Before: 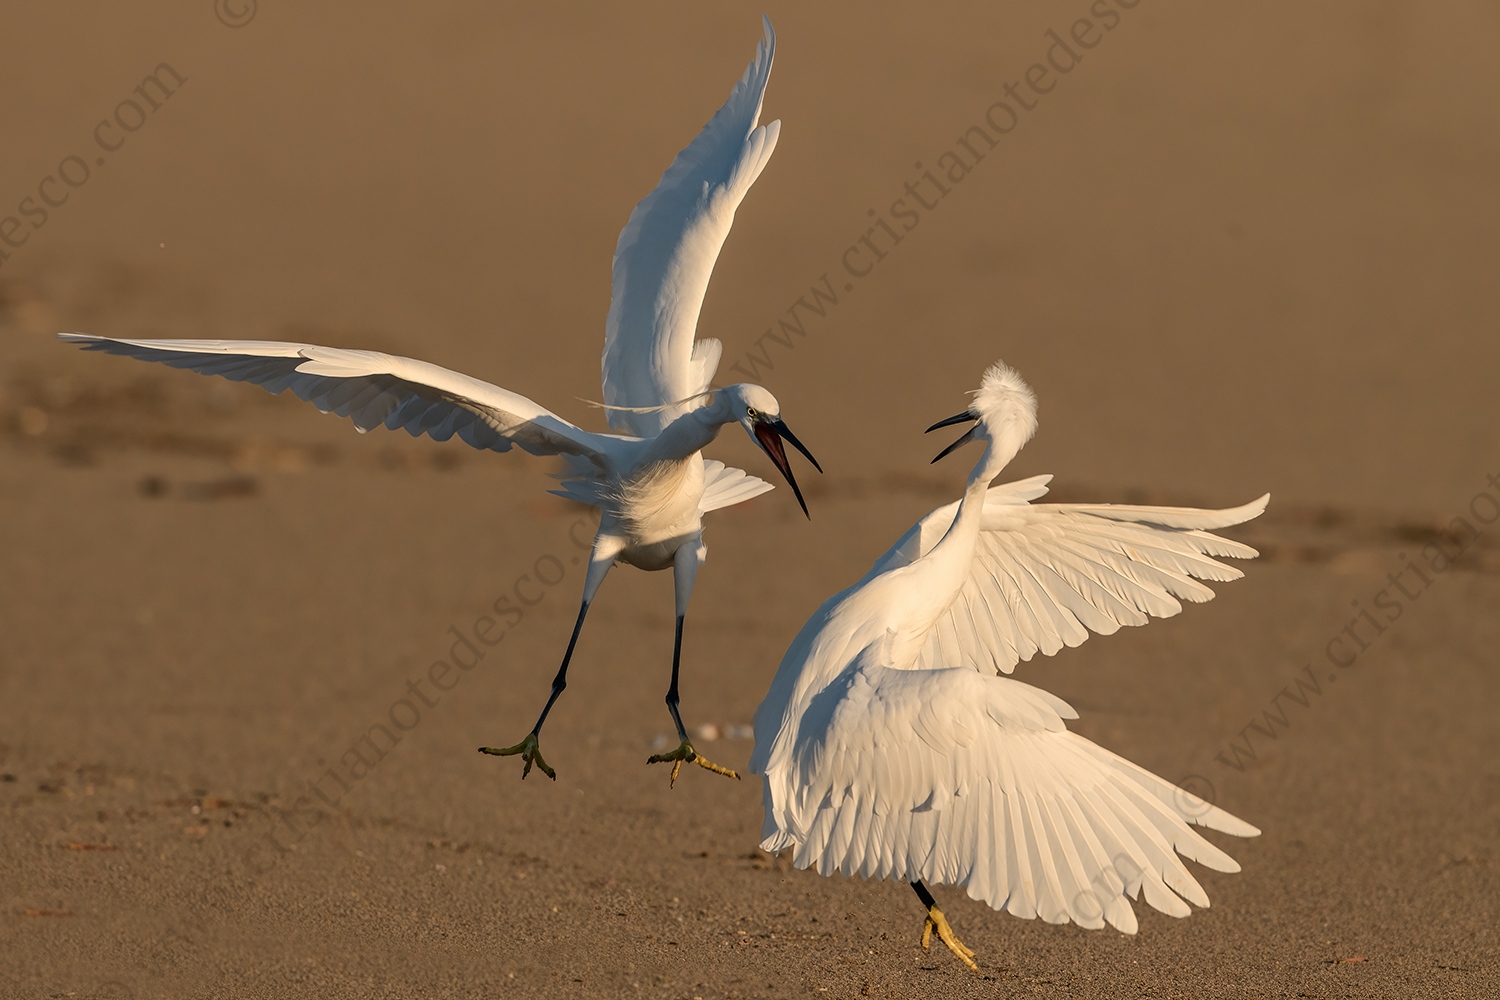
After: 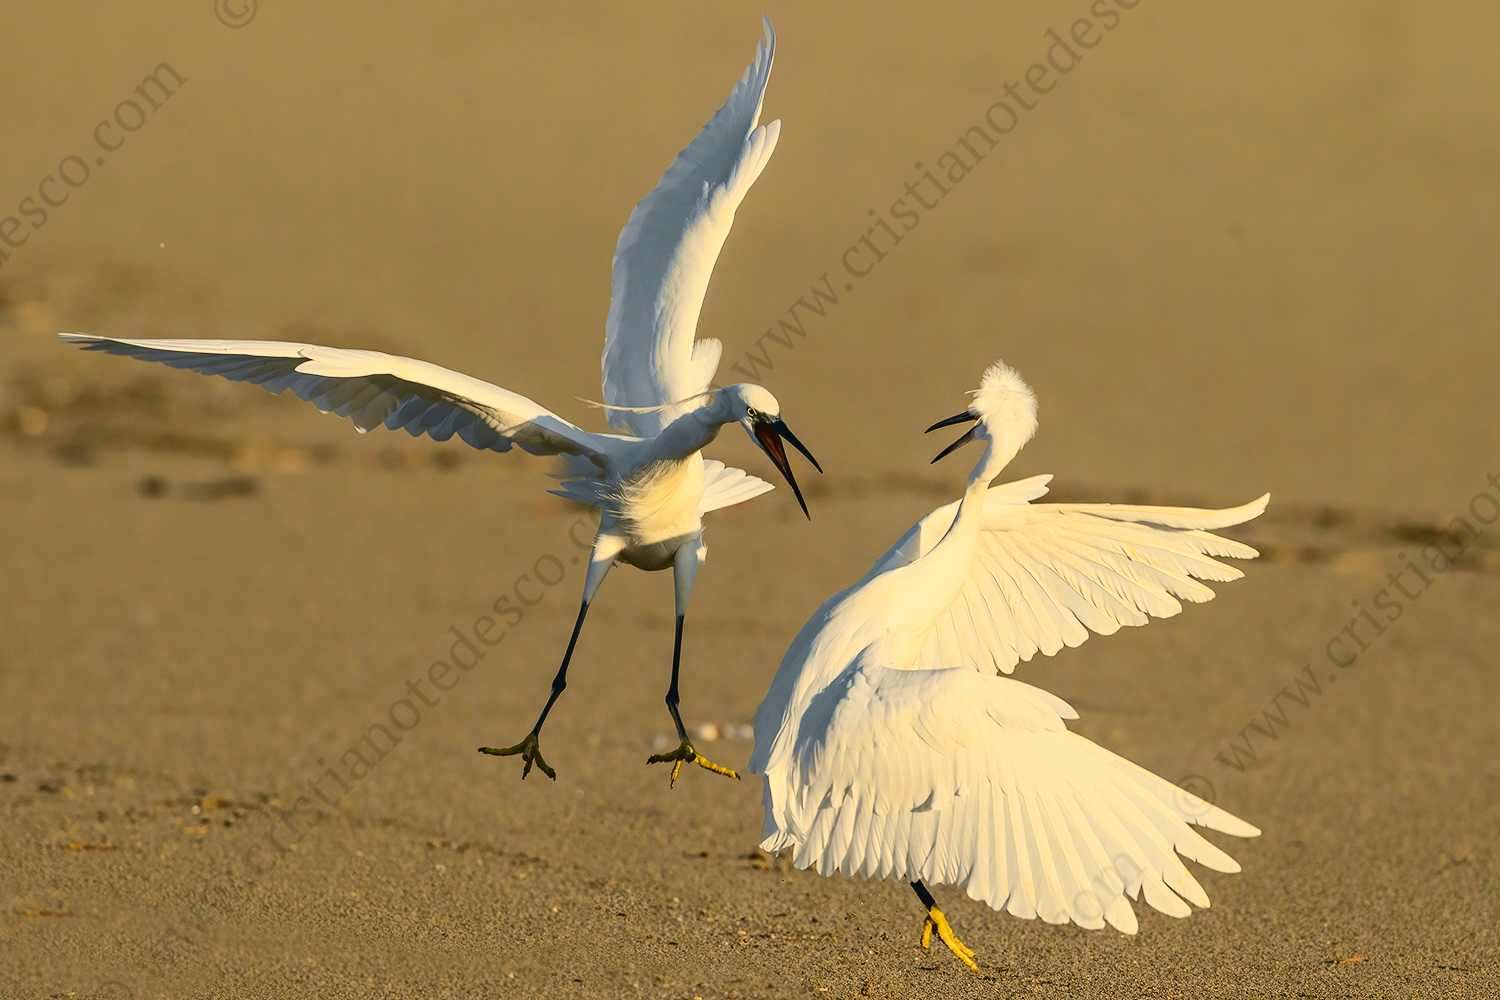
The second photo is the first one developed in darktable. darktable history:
tone curve: curves: ch0 [(0, 0.029) (0.087, 0.084) (0.227, 0.239) (0.46, 0.576) (0.657, 0.796) (0.861, 0.932) (0.997, 0.951)]; ch1 [(0, 0) (0.353, 0.344) (0.45, 0.46) (0.502, 0.494) (0.534, 0.523) (0.573, 0.576) (0.602, 0.631) (0.647, 0.669) (1, 1)]; ch2 [(0, 0) (0.333, 0.346) (0.385, 0.395) (0.44, 0.466) (0.5, 0.493) (0.521, 0.56) (0.553, 0.579) (0.573, 0.599) (0.667, 0.777) (1, 1)], color space Lab, independent channels, preserve colors none
